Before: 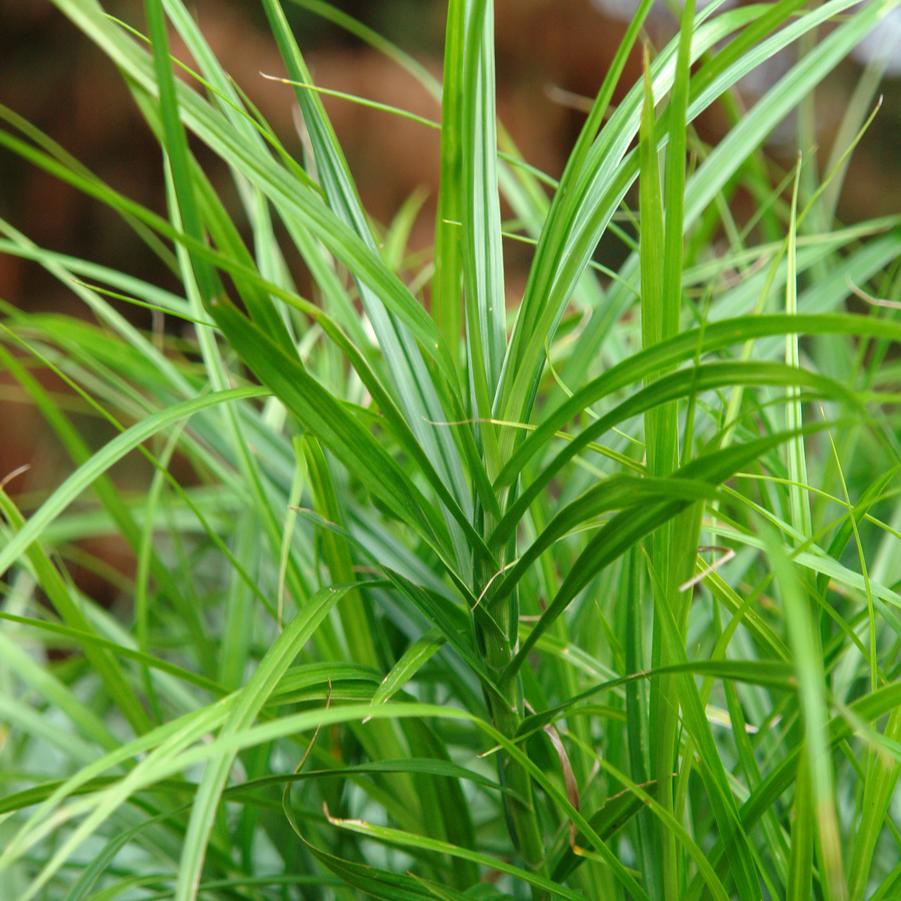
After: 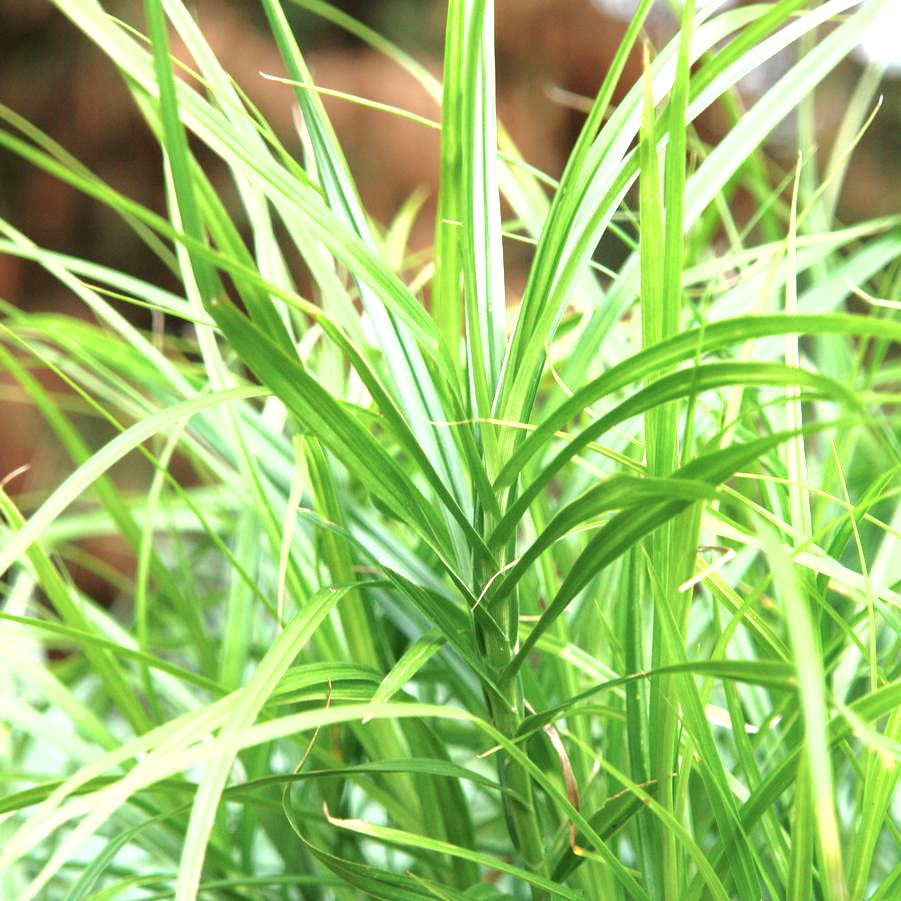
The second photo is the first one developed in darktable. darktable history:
shadows and highlights: shadows 10, white point adjustment 1, highlights -40
contrast brightness saturation: contrast 0.06, brightness -0.01, saturation -0.23
exposure: black level correction 0.001, exposure 1.3 EV, compensate highlight preservation false
